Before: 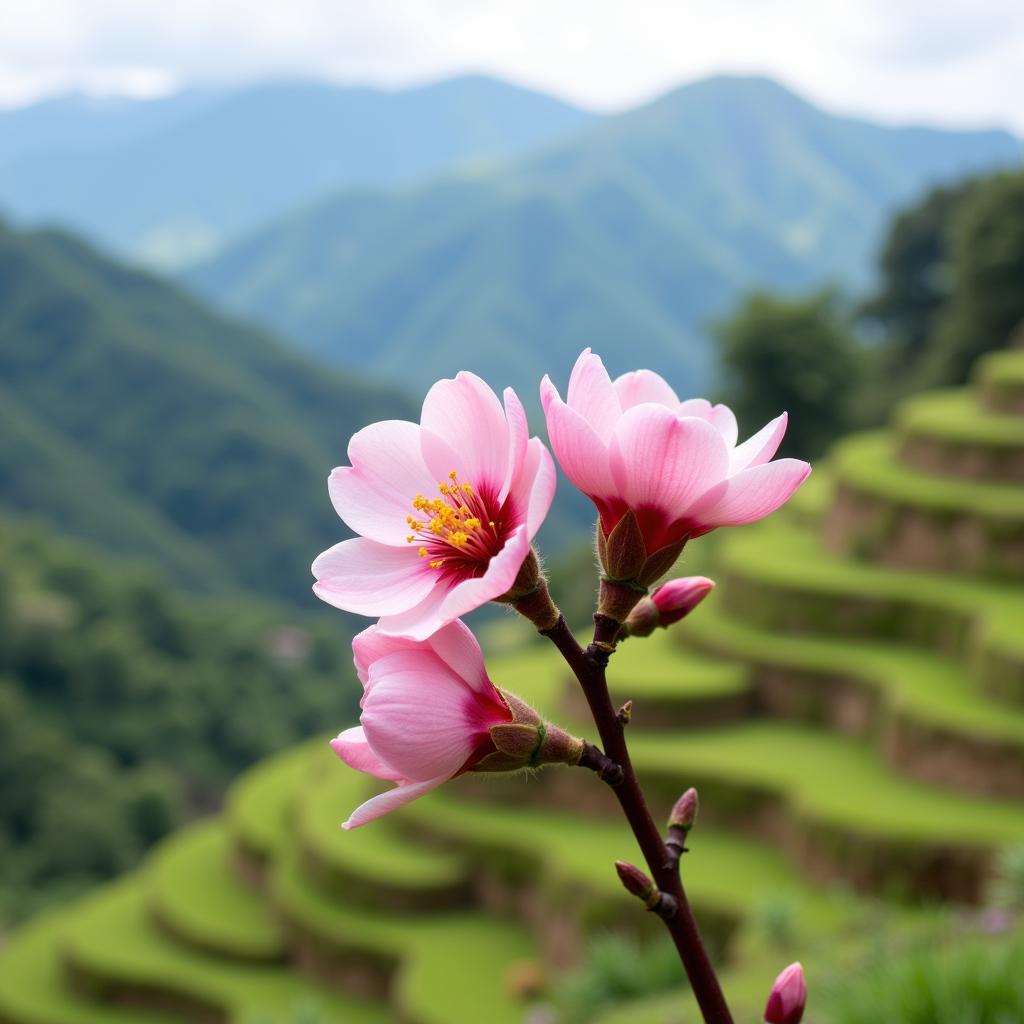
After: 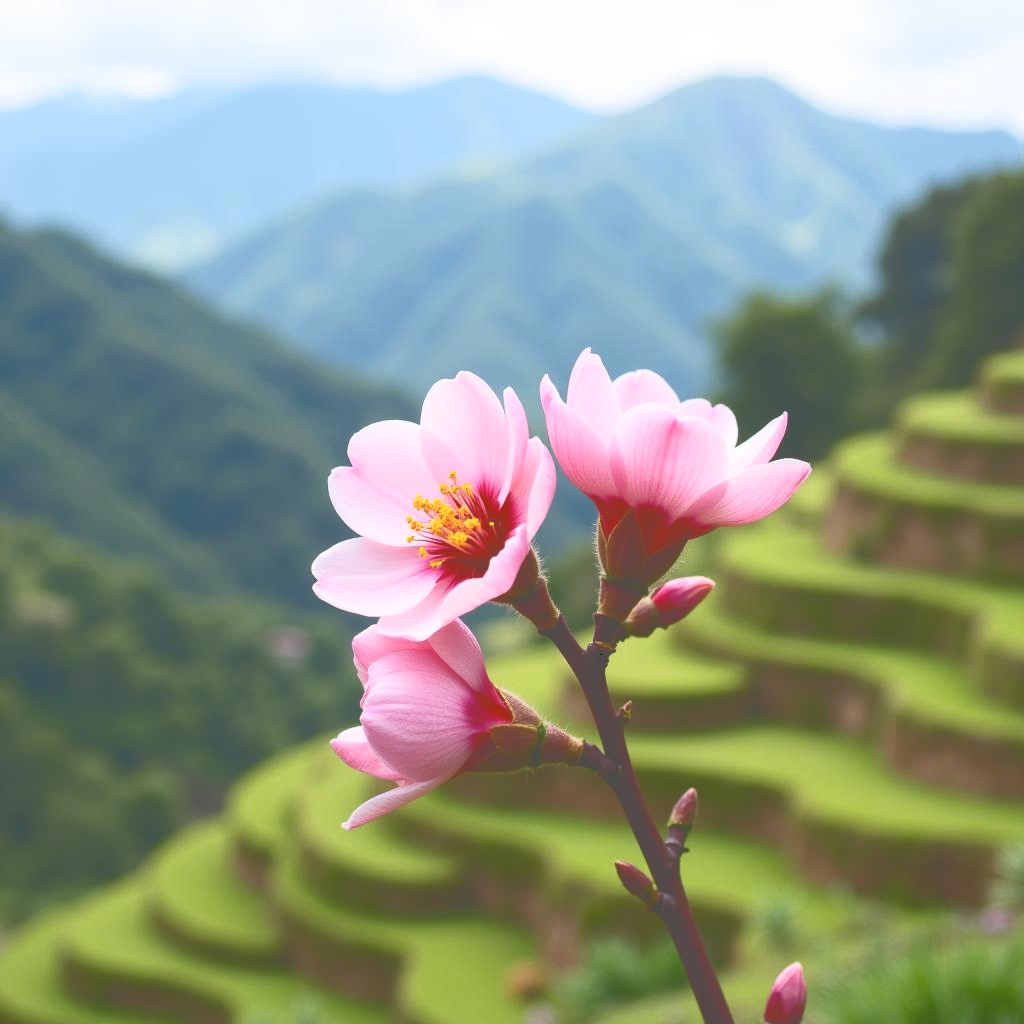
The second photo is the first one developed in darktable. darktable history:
tone curve: curves: ch0 [(0, 0) (0.003, 0.319) (0.011, 0.319) (0.025, 0.323) (0.044, 0.323) (0.069, 0.327) (0.1, 0.33) (0.136, 0.338) (0.177, 0.348) (0.224, 0.361) (0.277, 0.374) (0.335, 0.398) (0.399, 0.444) (0.468, 0.516) (0.543, 0.595) (0.623, 0.694) (0.709, 0.793) (0.801, 0.883) (0.898, 0.942) (1, 1)], color space Lab, independent channels, preserve colors none
